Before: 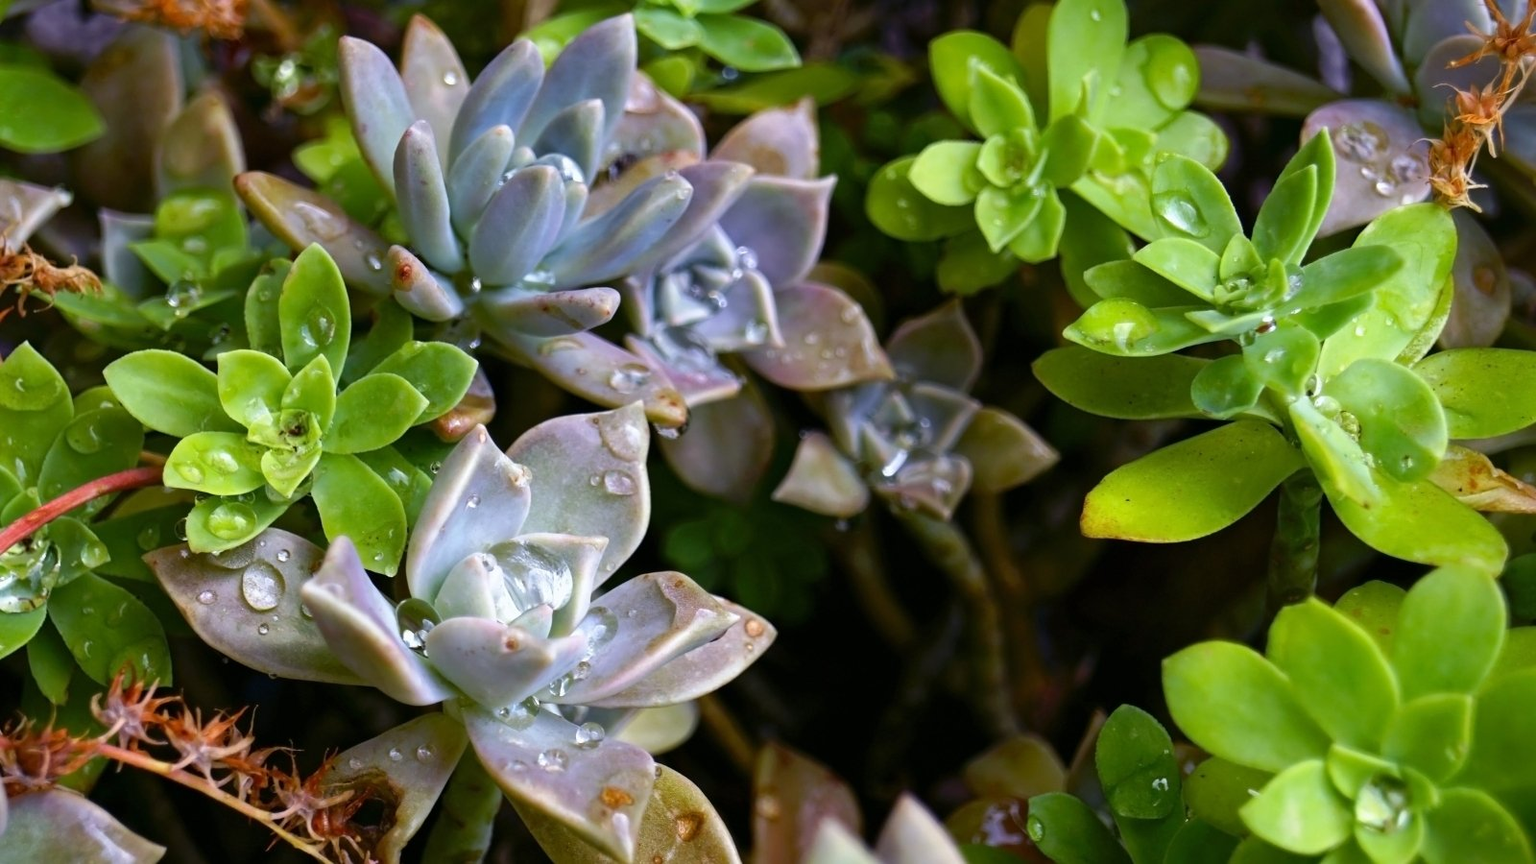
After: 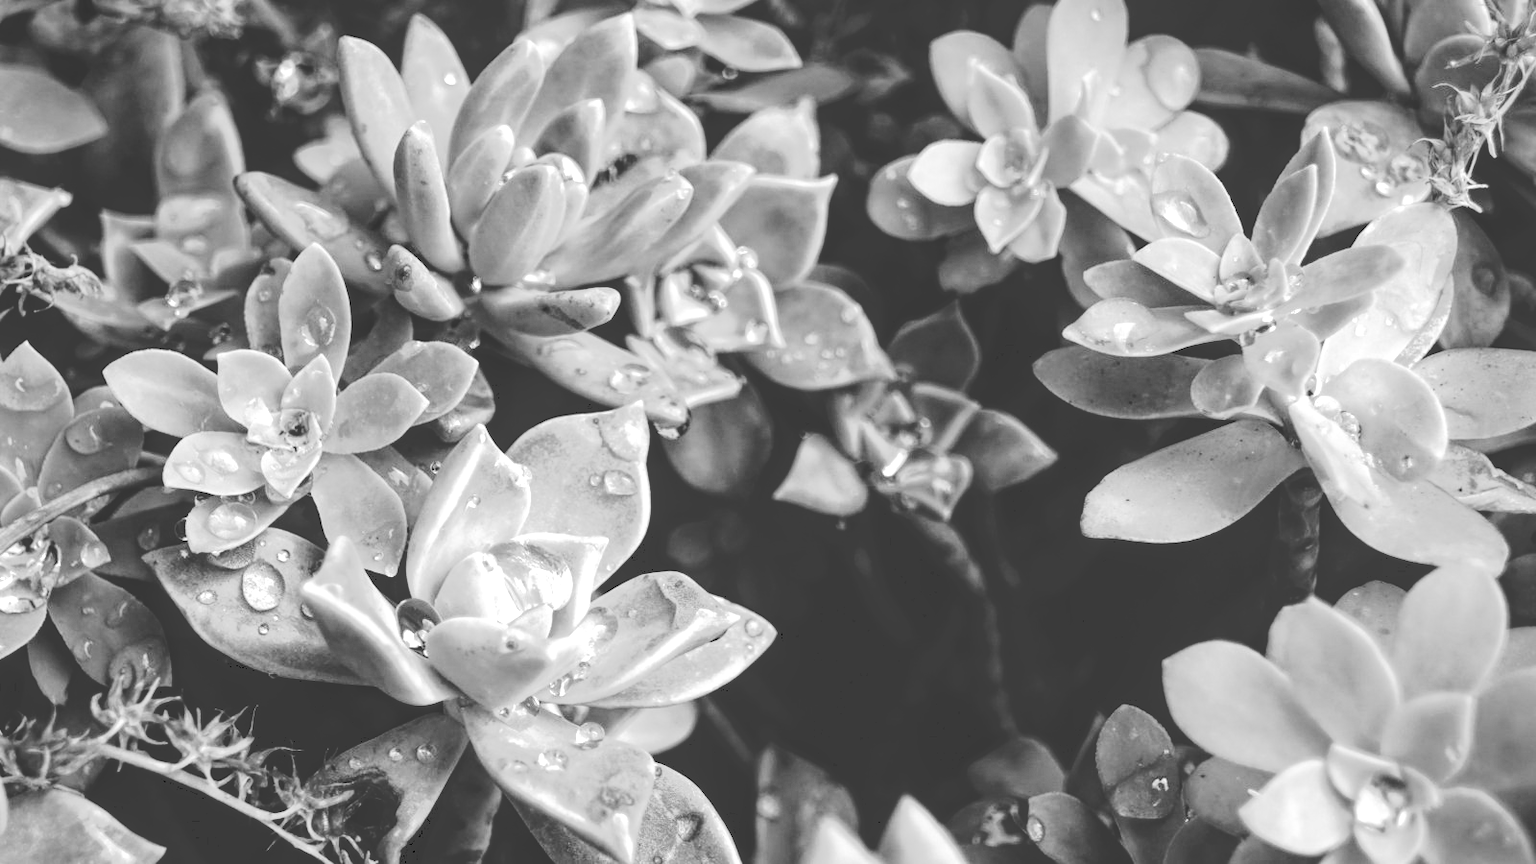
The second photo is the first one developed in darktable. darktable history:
monochrome: on, module defaults
tone curve: curves: ch0 [(0, 0) (0.003, 0.241) (0.011, 0.241) (0.025, 0.242) (0.044, 0.246) (0.069, 0.25) (0.1, 0.251) (0.136, 0.256) (0.177, 0.275) (0.224, 0.293) (0.277, 0.326) (0.335, 0.38) (0.399, 0.449) (0.468, 0.525) (0.543, 0.606) (0.623, 0.683) (0.709, 0.751) (0.801, 0.824) (0.898, 0.871) (1, 1)], preserve colors none
local contrast: highlights 99%, shadows 86%, detail 160%, midtone range 0.2
base curve: curves: ch0 [(0, 0) (0.028, 0.03) (0.121, 0.232) (0.46, 0.748) (0.859, 0.968) (1, 1)], preserve colors none
